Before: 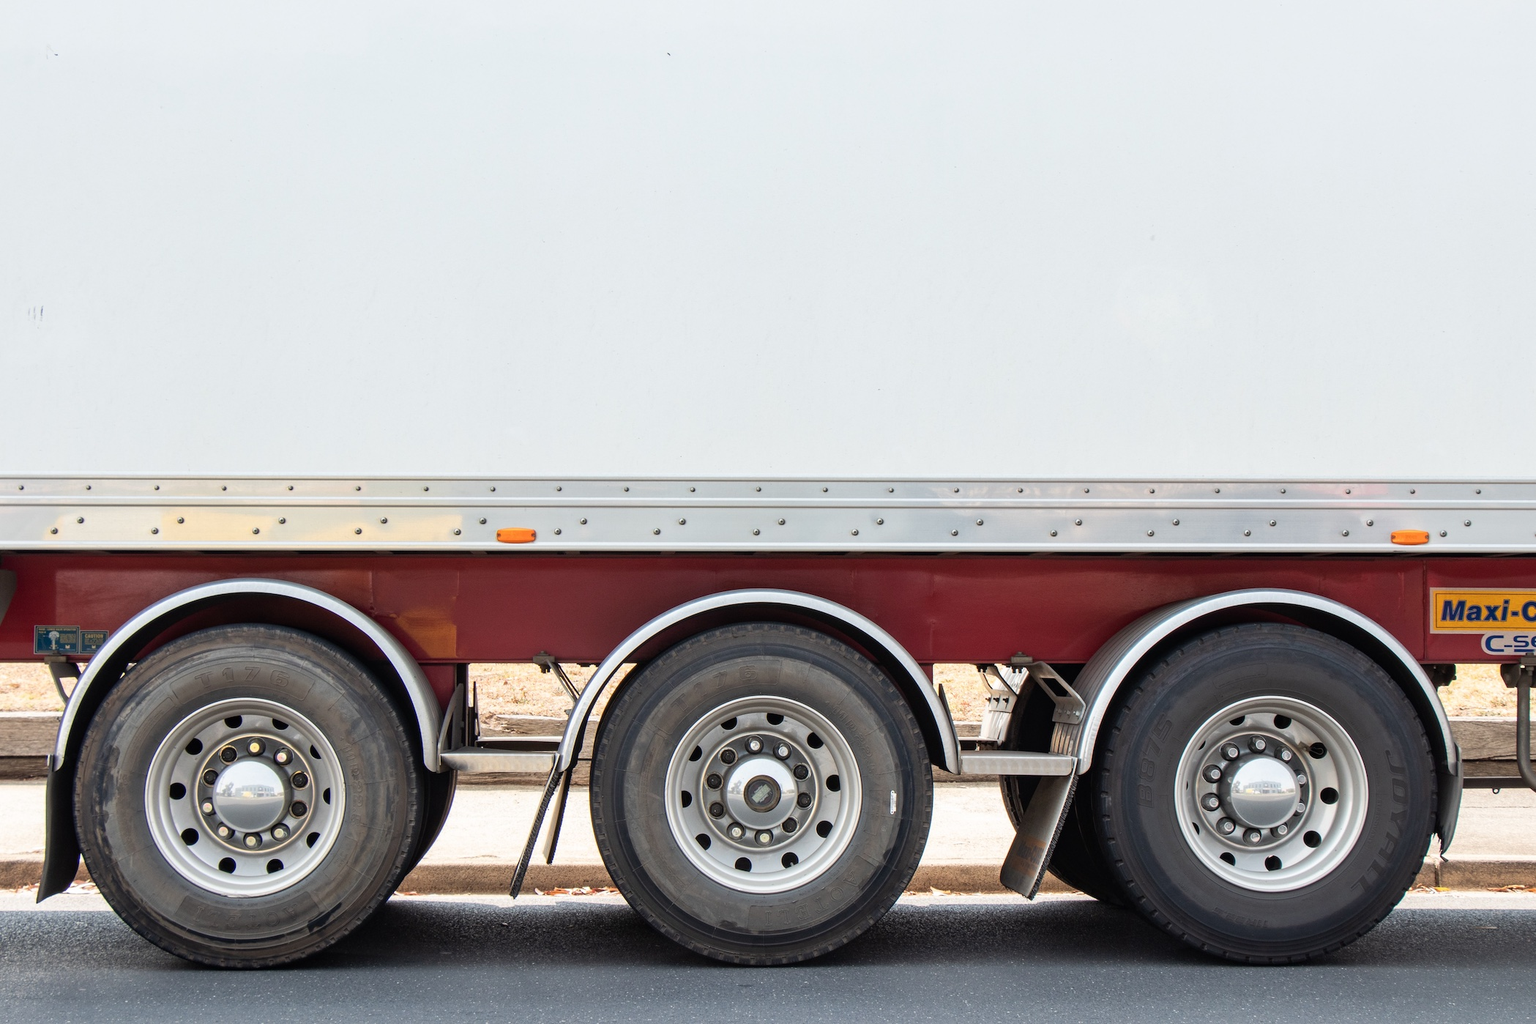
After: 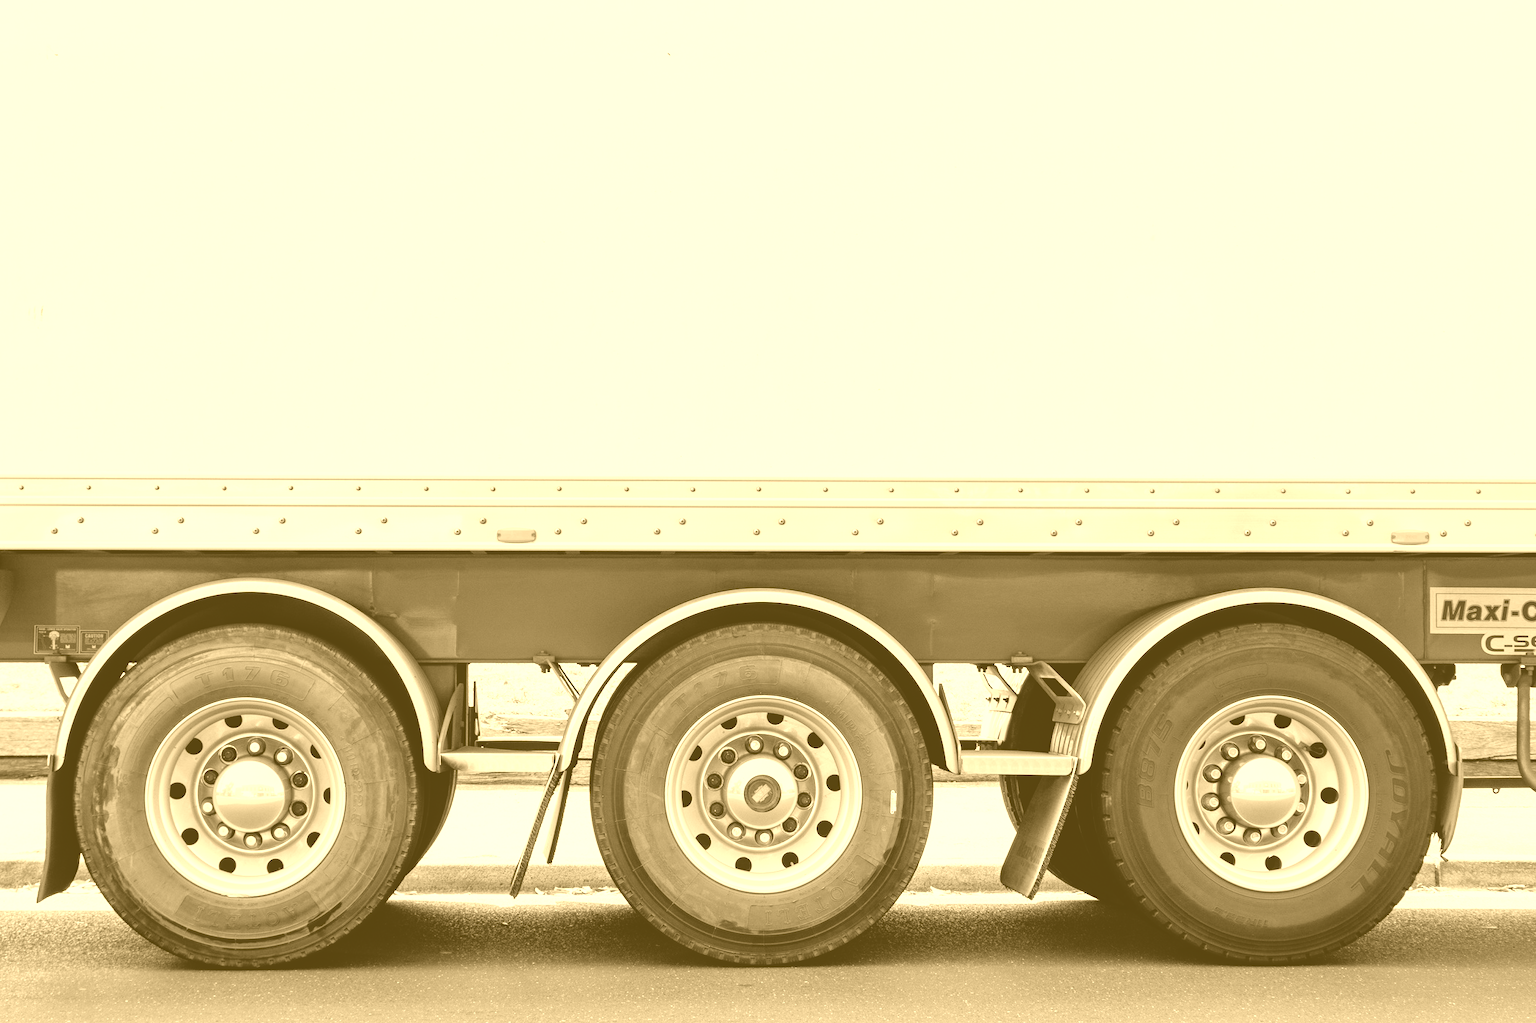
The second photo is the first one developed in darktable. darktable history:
filmic rgb: black relative exposure -8.42 EV, white relative exposure 4.68 EV, hardness 3.82, color science v6 (2022)
colorize: hue 36°, source mix 100%
bloom: size 3%, threshold 100%, strength 0%
